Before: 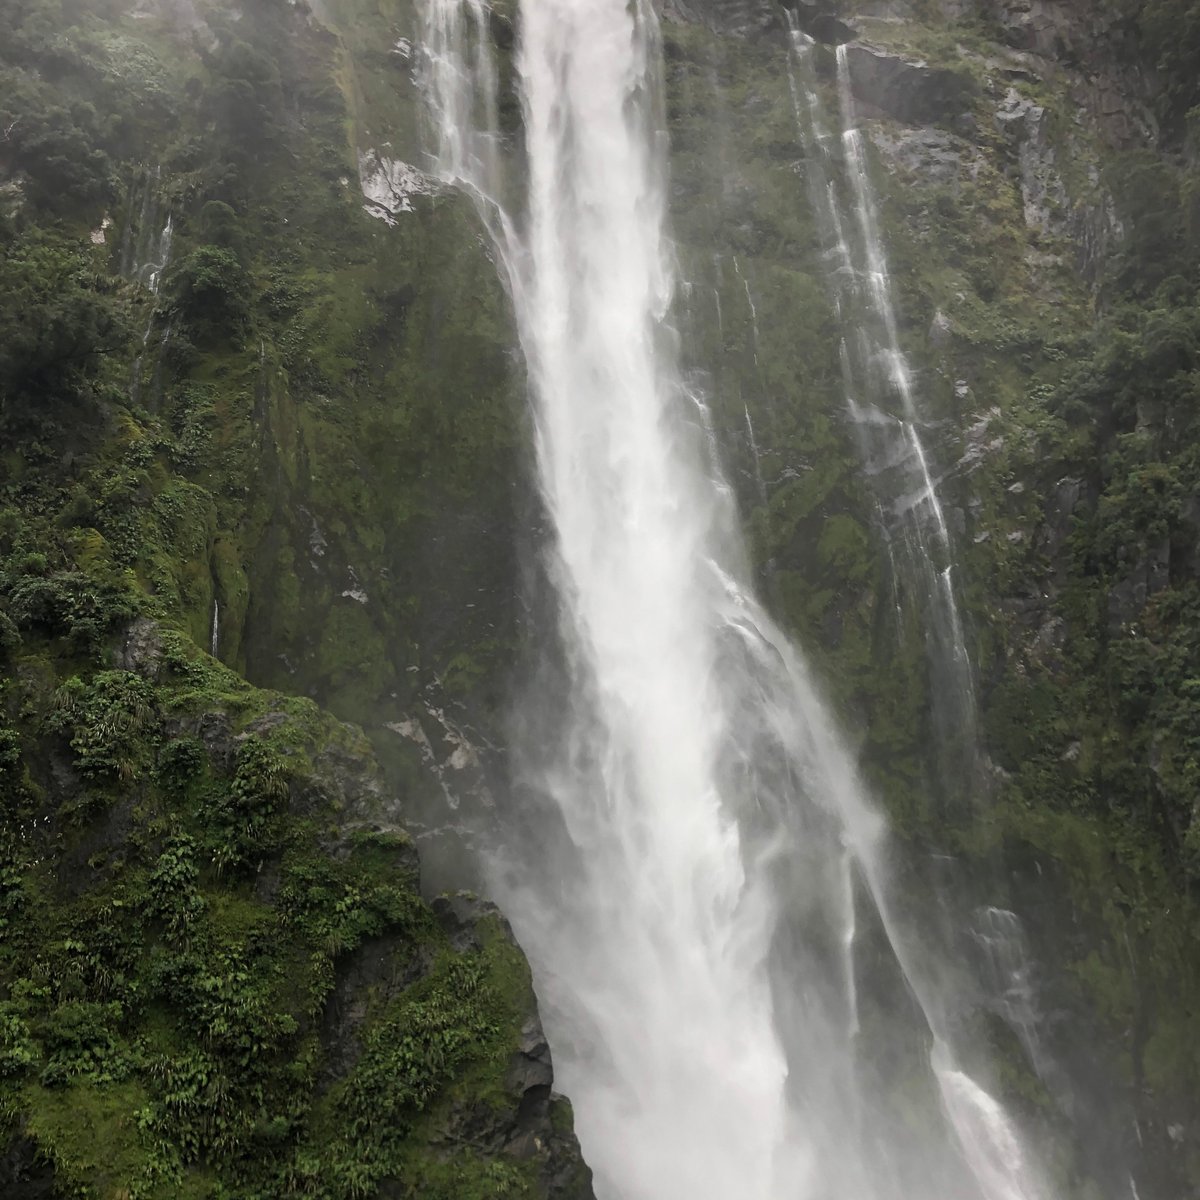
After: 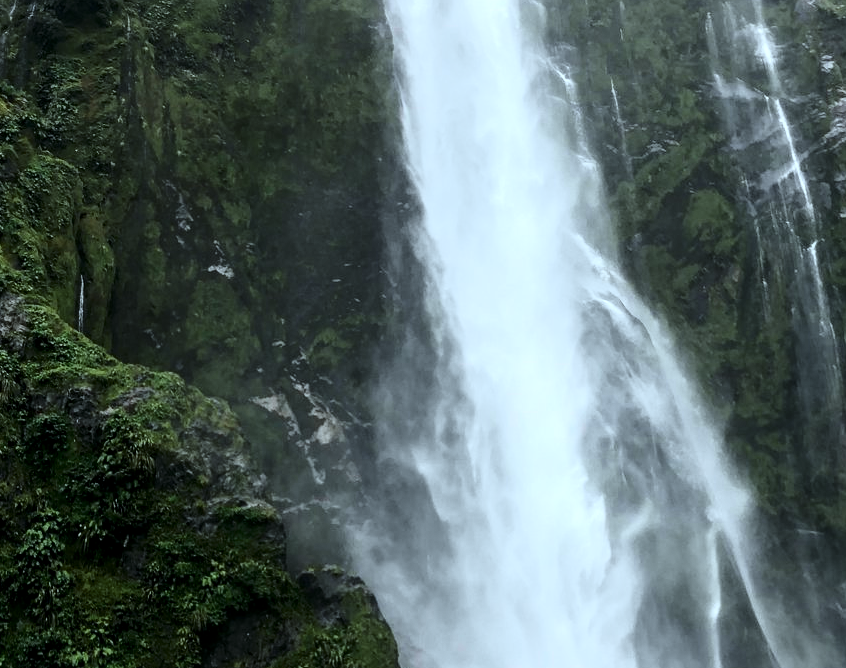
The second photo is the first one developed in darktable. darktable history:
local contrast: detail 130%
tone curve: curves: ch0 [(0, 0) (0.058, 0.037) (0.214, 0.183) (0.304, 0.288) (0.561, 0.554) (0.687, 0.677) (0.768, 0.768) (0.858, 0.861) (0.987, 0.945)]; ch1 [(0, 0) (0.172, 0.123) (0.312, 0.296) (0.432, 0.448) (0.471, 0.469) (0.502, 0.5) (0.521, 0.505) (0.565, 0.569) (0.663, 0.663) (0.703, 0.721) (0.857, 0.917) (1, 1)]; ch2 [(0, 0) (0.411, 0.424) (0.485, 0.497) (0.502, 0.5) (0.517, 0.511) (0.556, 0.551) (0.626, 0.594) (0.709, 0.661) (1, 1)], color space Lab, linked channels, preserve colors none
contrast brightness saturation: contrast 0.195, brightness -0.106, saturation 0.101
crop: left 11.168%, top 27.12%, right 18.303%, bottom 17.191%
exposure: exposure 0.401 EV, compensate highlight preservation false
color balance rgb: power › hue 174.58°, perceptual saturation grading › global saturation 0.952%, perceptual brilliance grading › global brilliance 2.354%, perceptual brilliance grading › highlights -3.604%
color calibration: illuminant F (fluorescent), F source F9 (Cool White Deluxe 4150 K) – high CRI, x 0.374, y 0.373, temperature 4160.78 K, saturation algorithm version 1 (2020)
